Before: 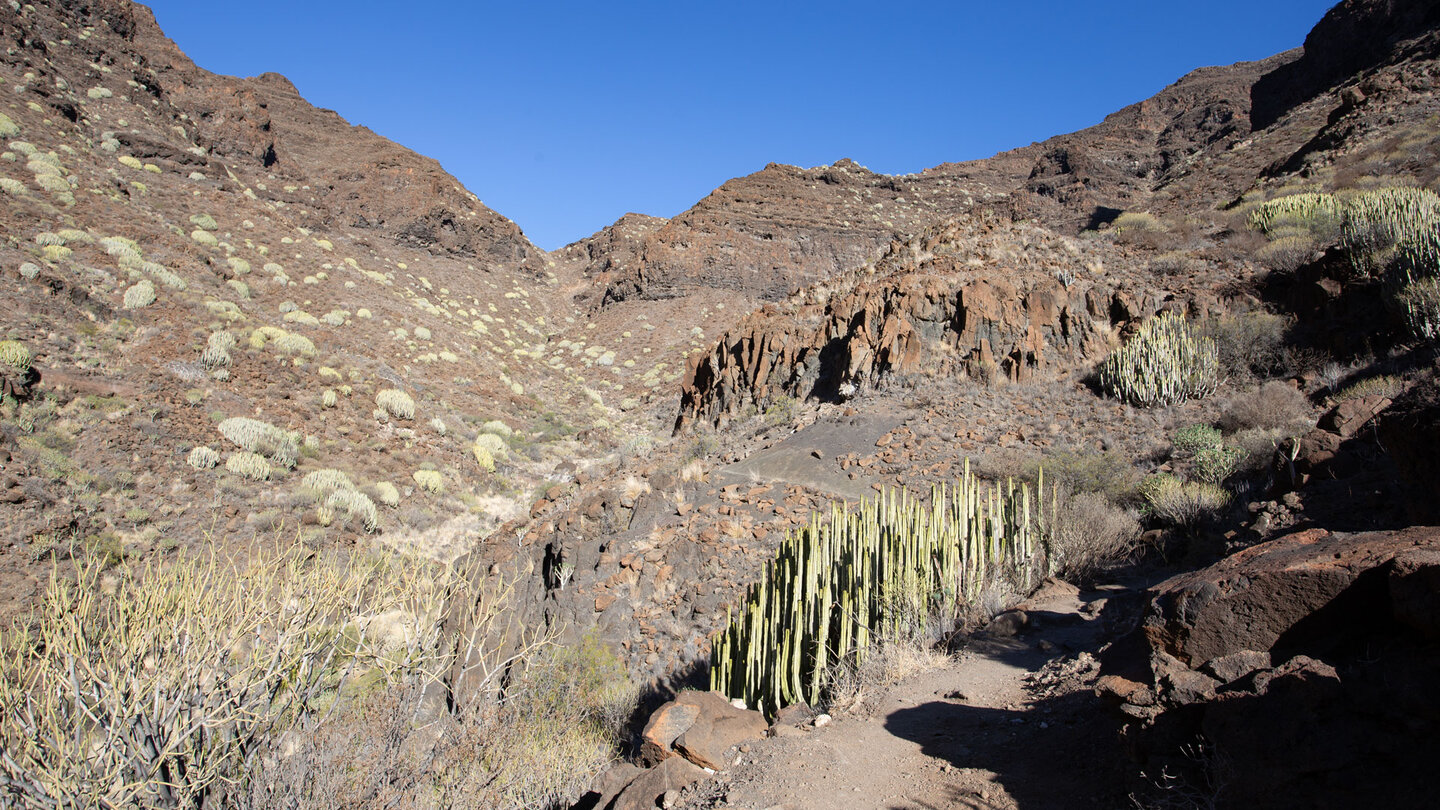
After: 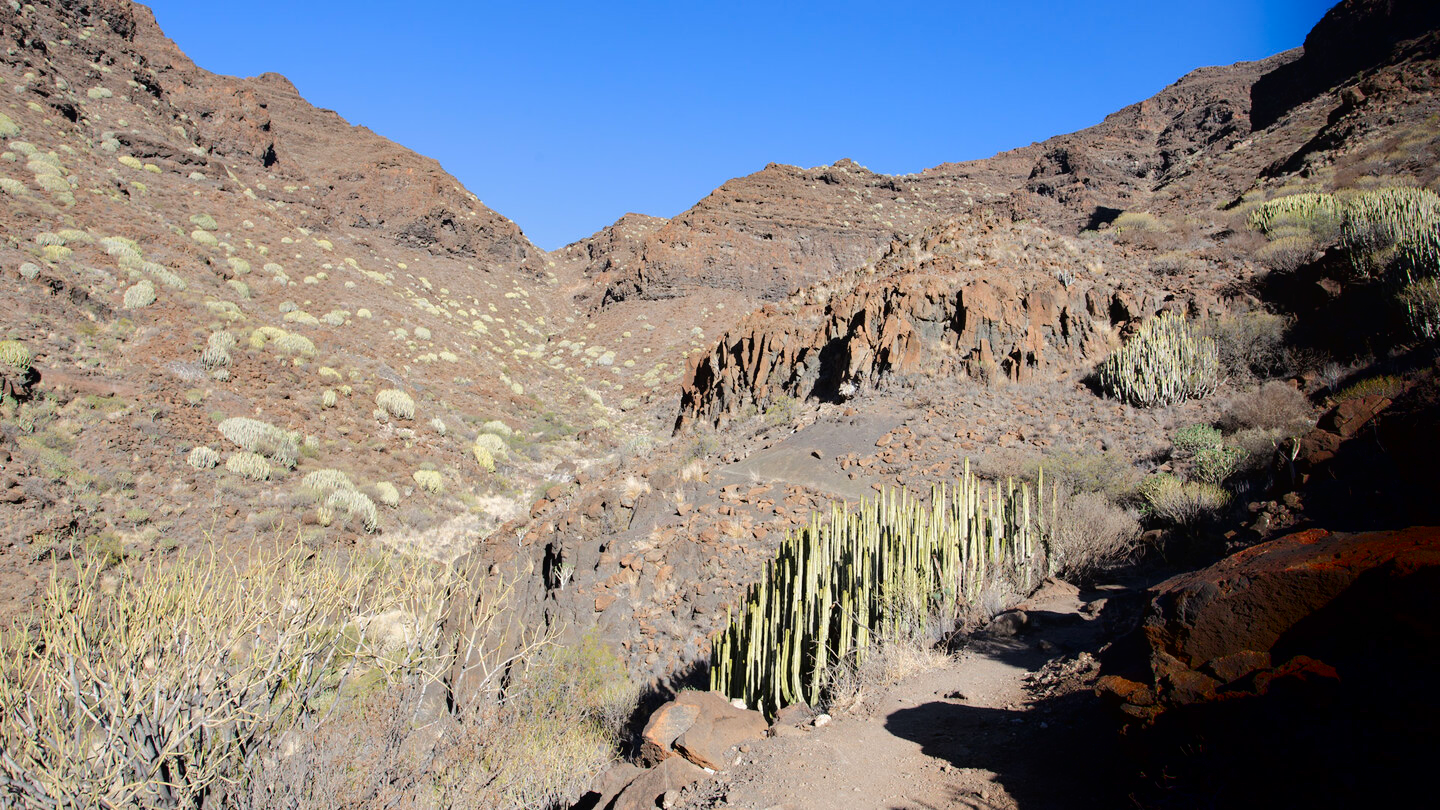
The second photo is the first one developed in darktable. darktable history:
shadows and highlights: shadows -86.43, highlights -37.04, soften with gaussian
tone curve: curves: ch0 [(0, 0) (0.003, 0.021) (0.011, 0.021) (0.025, 0.021) (0.044, 0.033) (0.069, 0.053) (0.1, 0.08) (0.136, 0.114) (0.177, 0.171) (0.224, 0.246) (0.277, 0.332) (0.335, 0.424) (0.399, 0.496) (0.468, 0.561) (0.543, 0.627) (0.623, 0.685) (0.709, 0.741) (0.801, 0.813) (0.898, 0.902) (1, 1)], color space Lab, linked channels, preserve colors none
